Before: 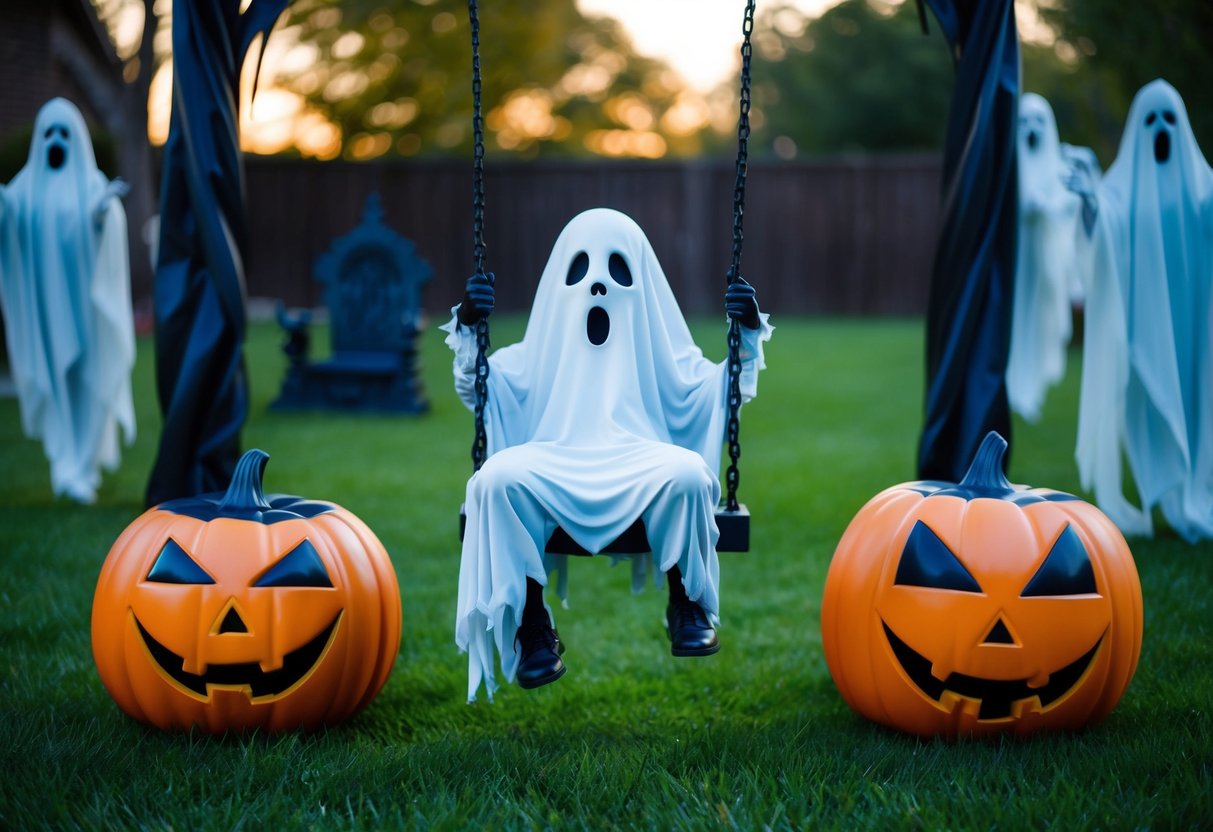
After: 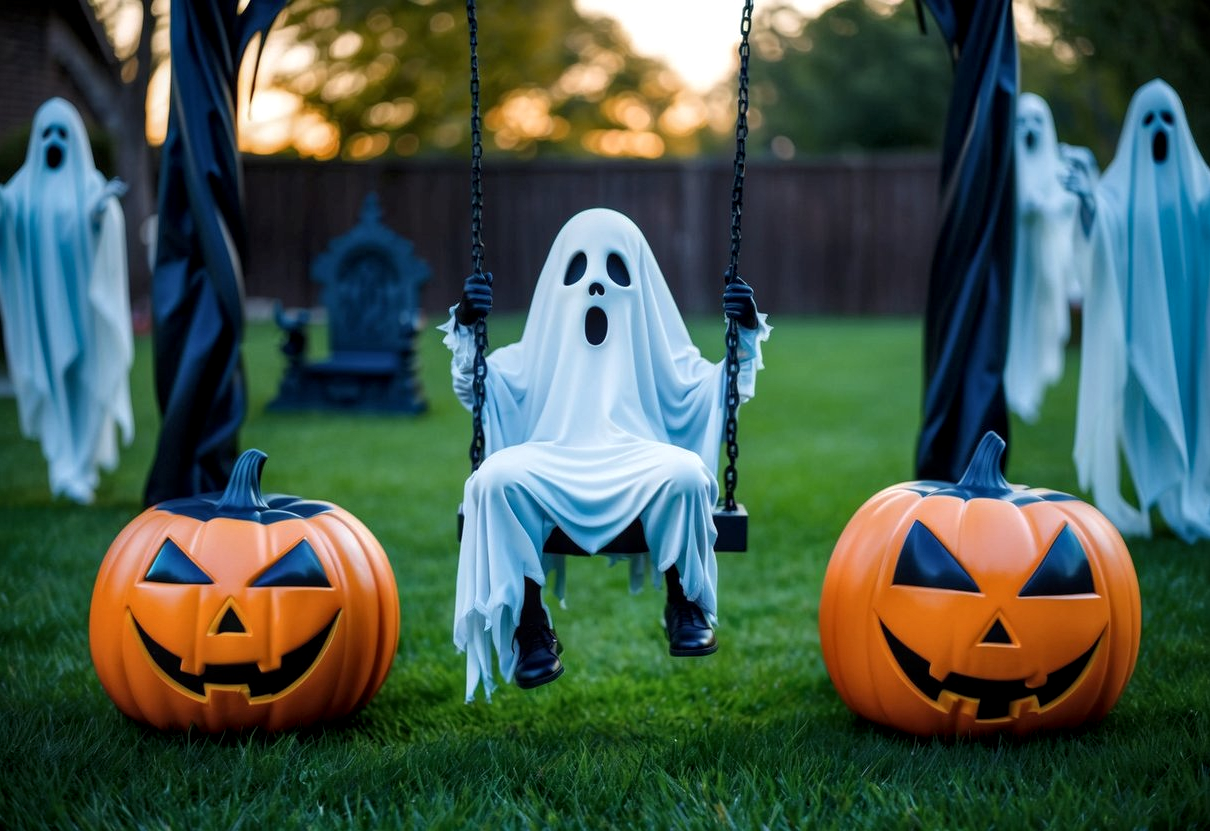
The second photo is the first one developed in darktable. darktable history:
crop and rotate: left 0.166%, bottom 0.014%
local contrast: highlights 92%, shadows 88%, detail 160%, midtone range 0.2
